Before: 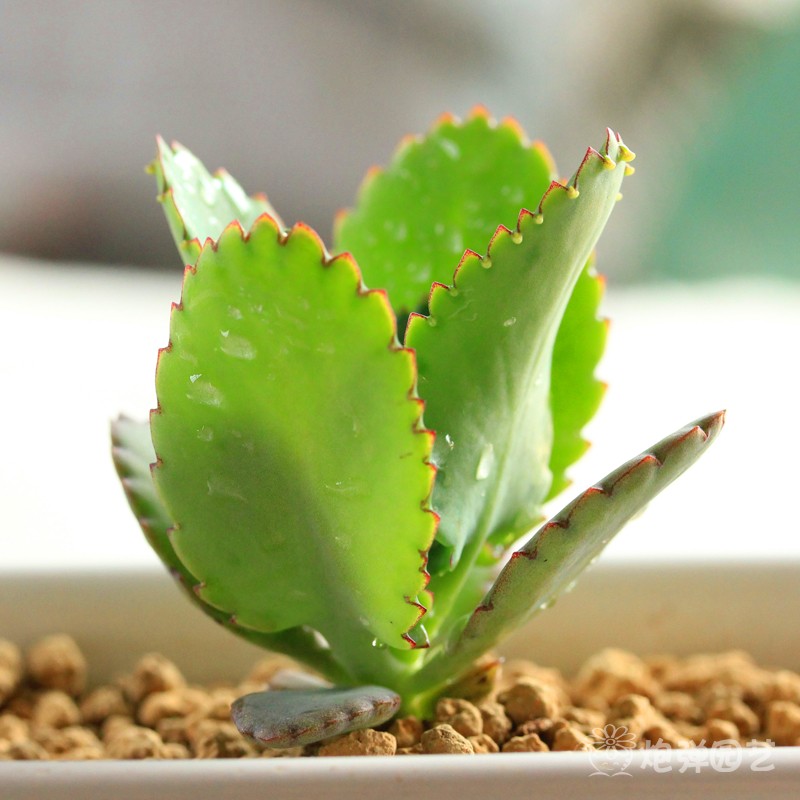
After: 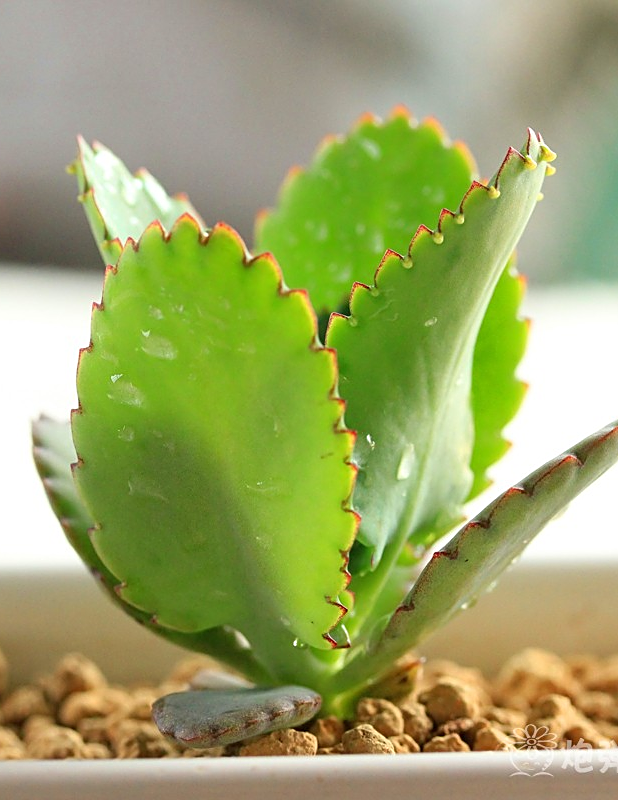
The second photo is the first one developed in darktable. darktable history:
crop: left 9.884%, right 12.814%
sharpen: on, module defaults
